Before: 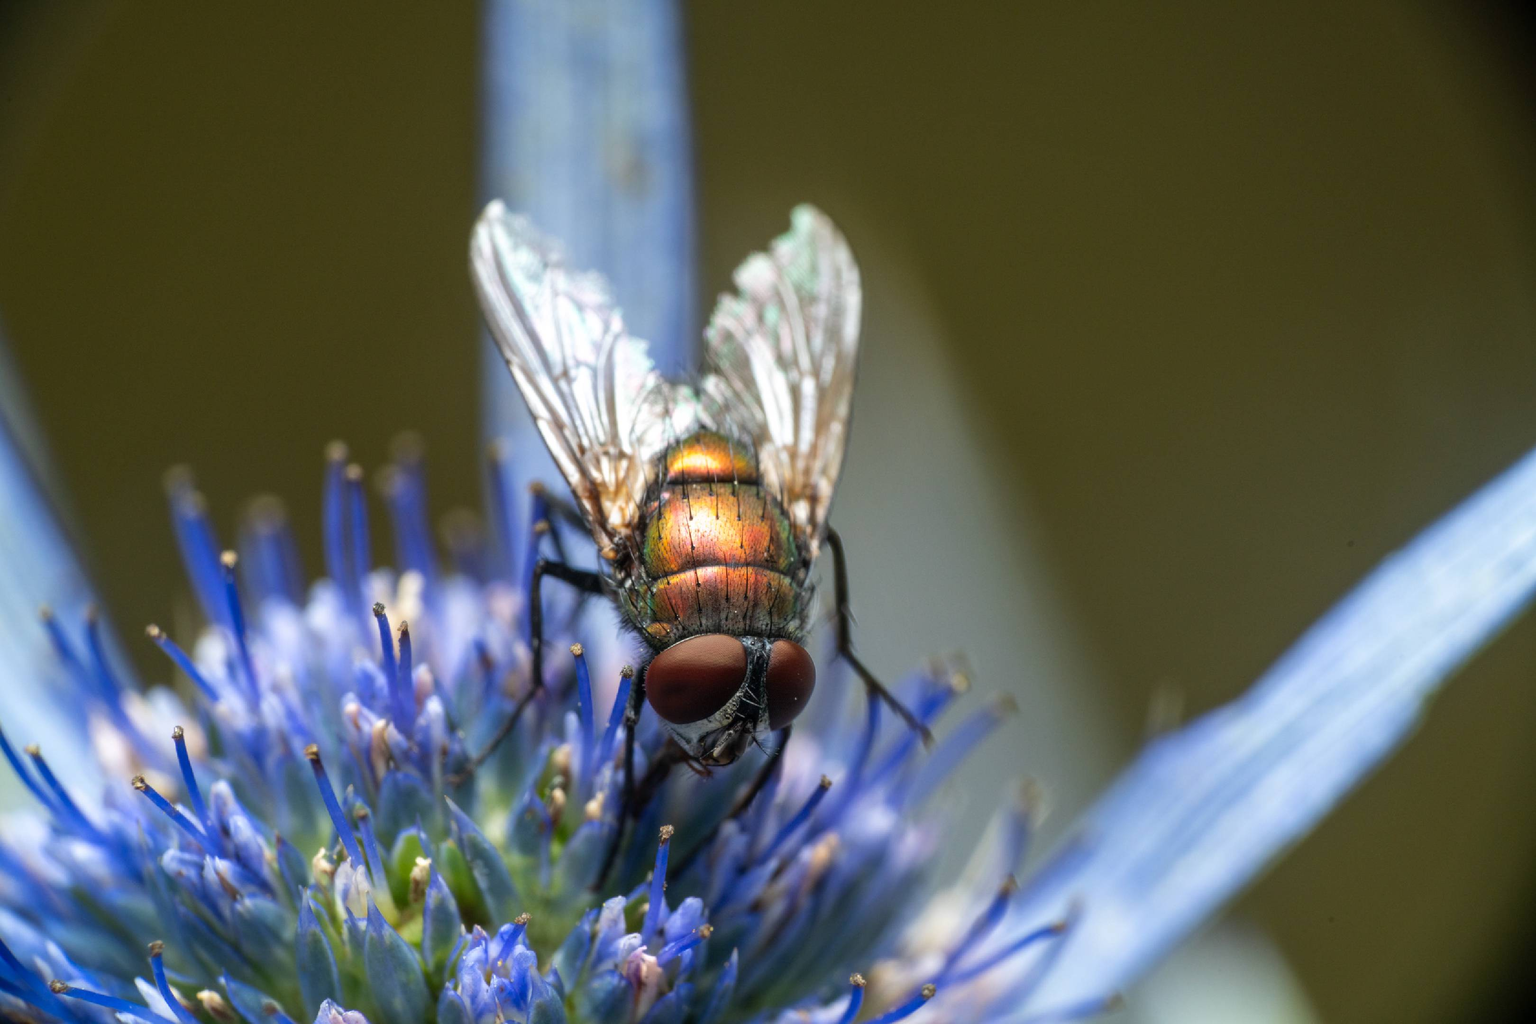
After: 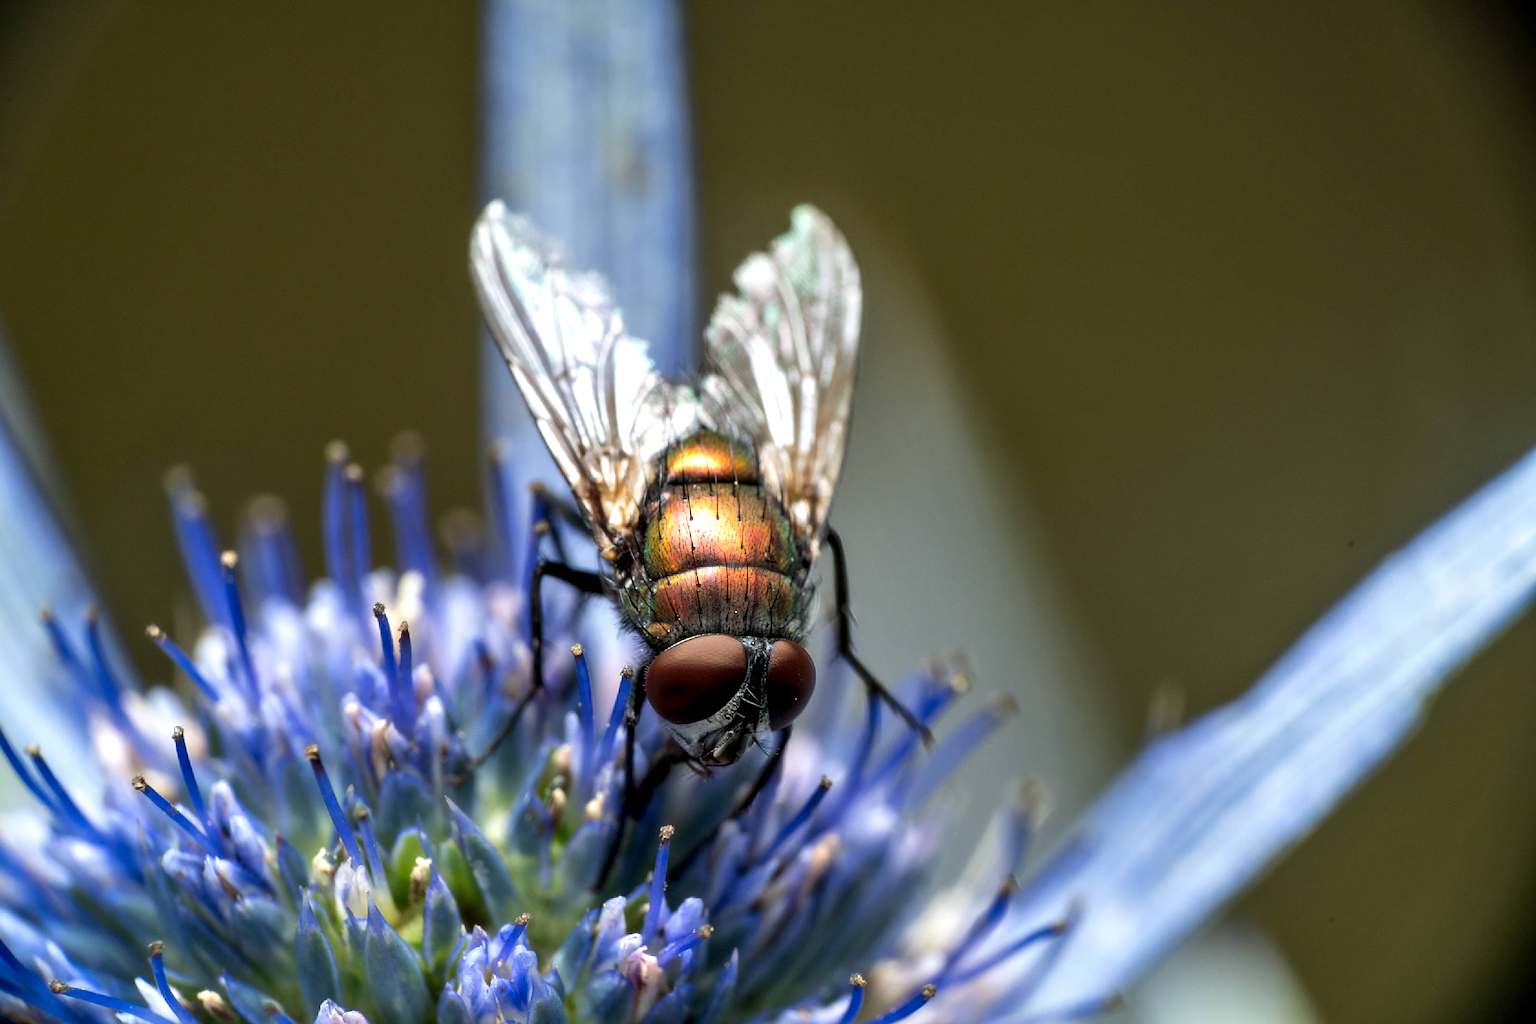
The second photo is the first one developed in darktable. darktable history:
contrast equalizer: y [[0.536, 0.565, 0.581, 0.516, 0.52, 0.491], [0.5 ×6], [0.5 ×6], [0 ×6], [0 ×6]]
sharpen: on, module defaults
